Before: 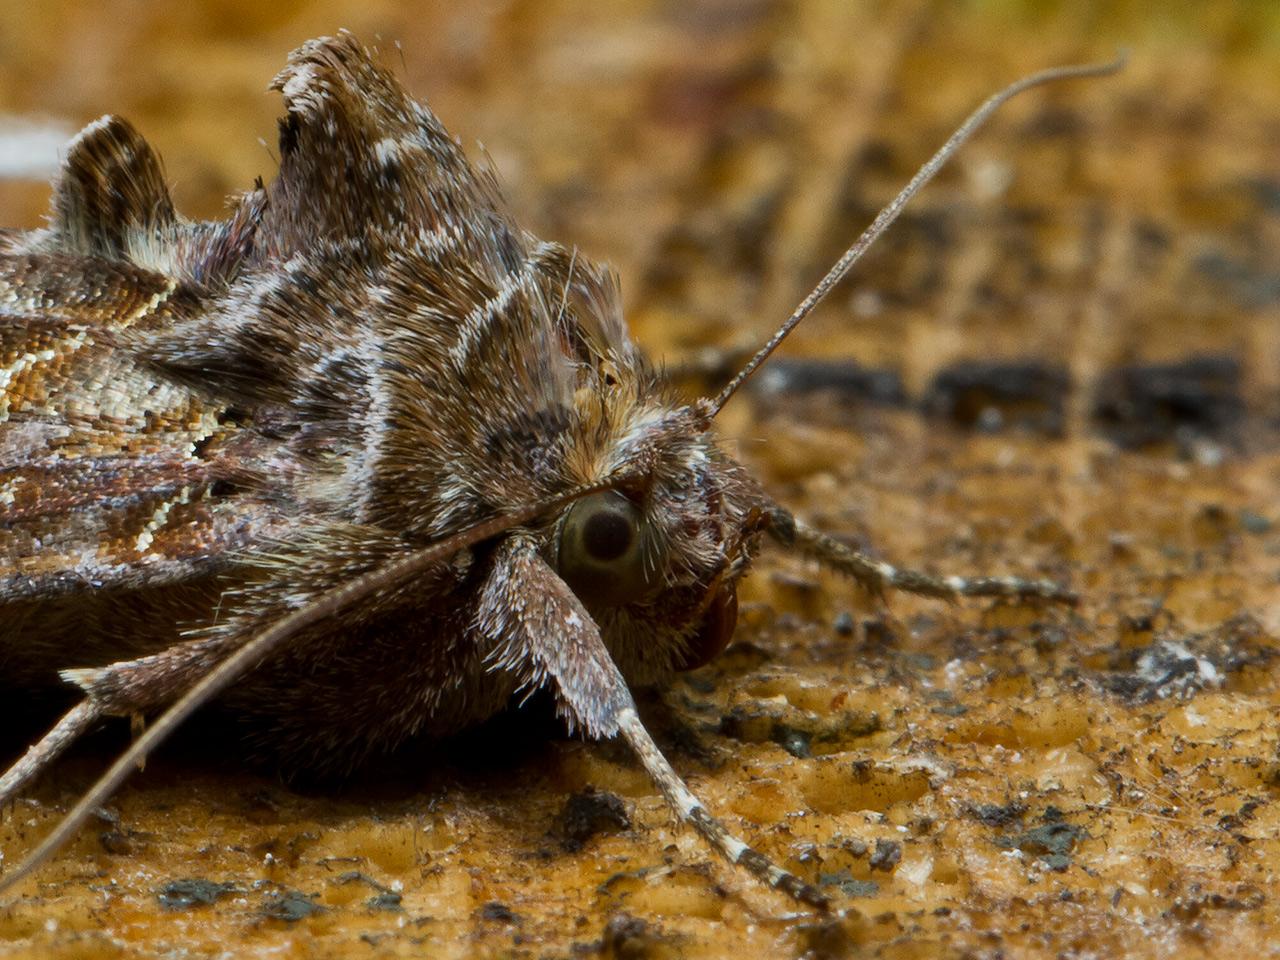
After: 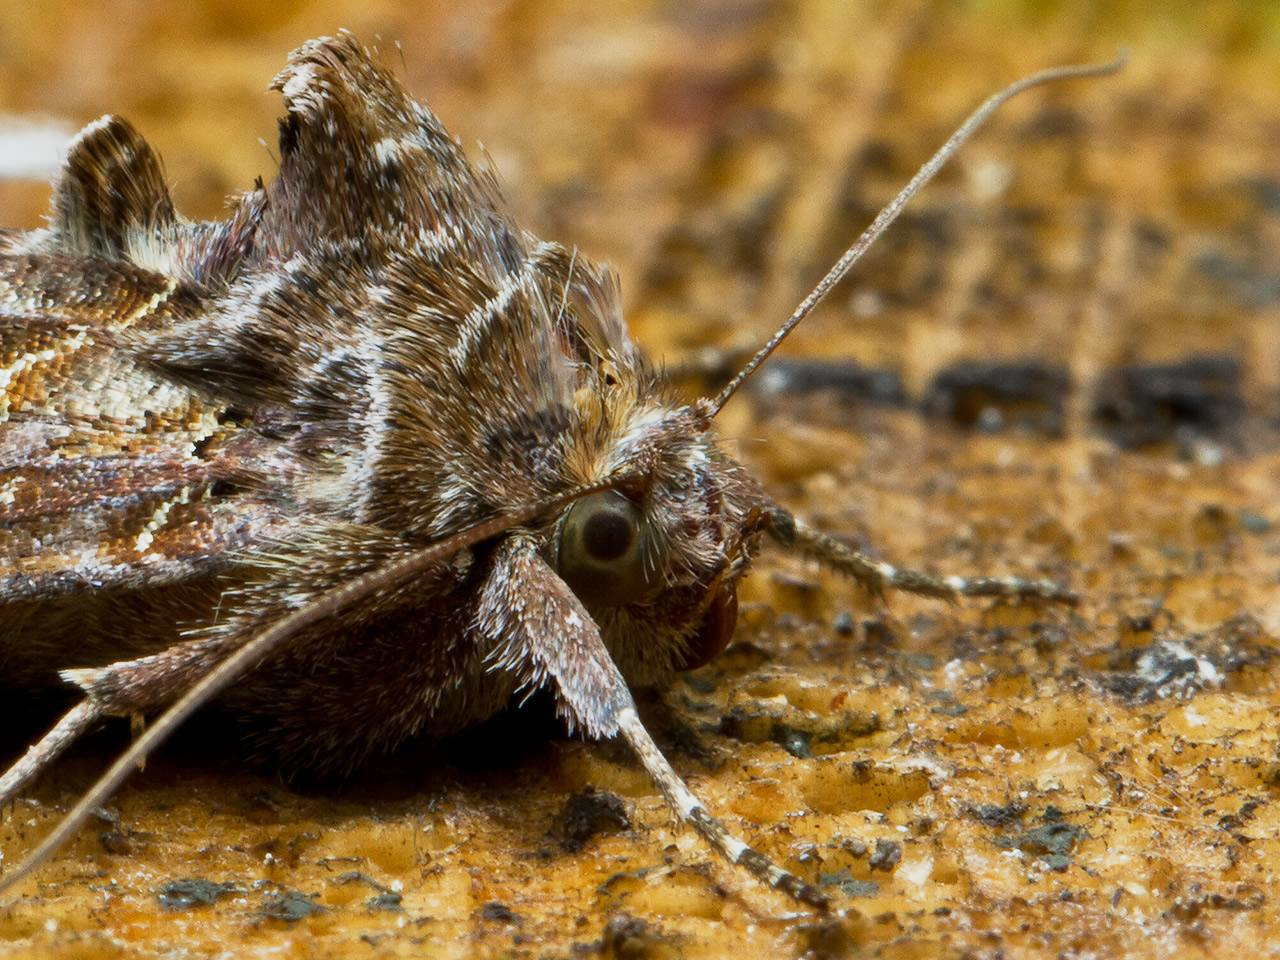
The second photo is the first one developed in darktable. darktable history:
base curve: curves: ch0 [(0, 0) (0.088, 0.125) (0.176, 0.251) (0.354, 0.501) (0.613, 0.749) (1, 0.877)], preserve colors none
